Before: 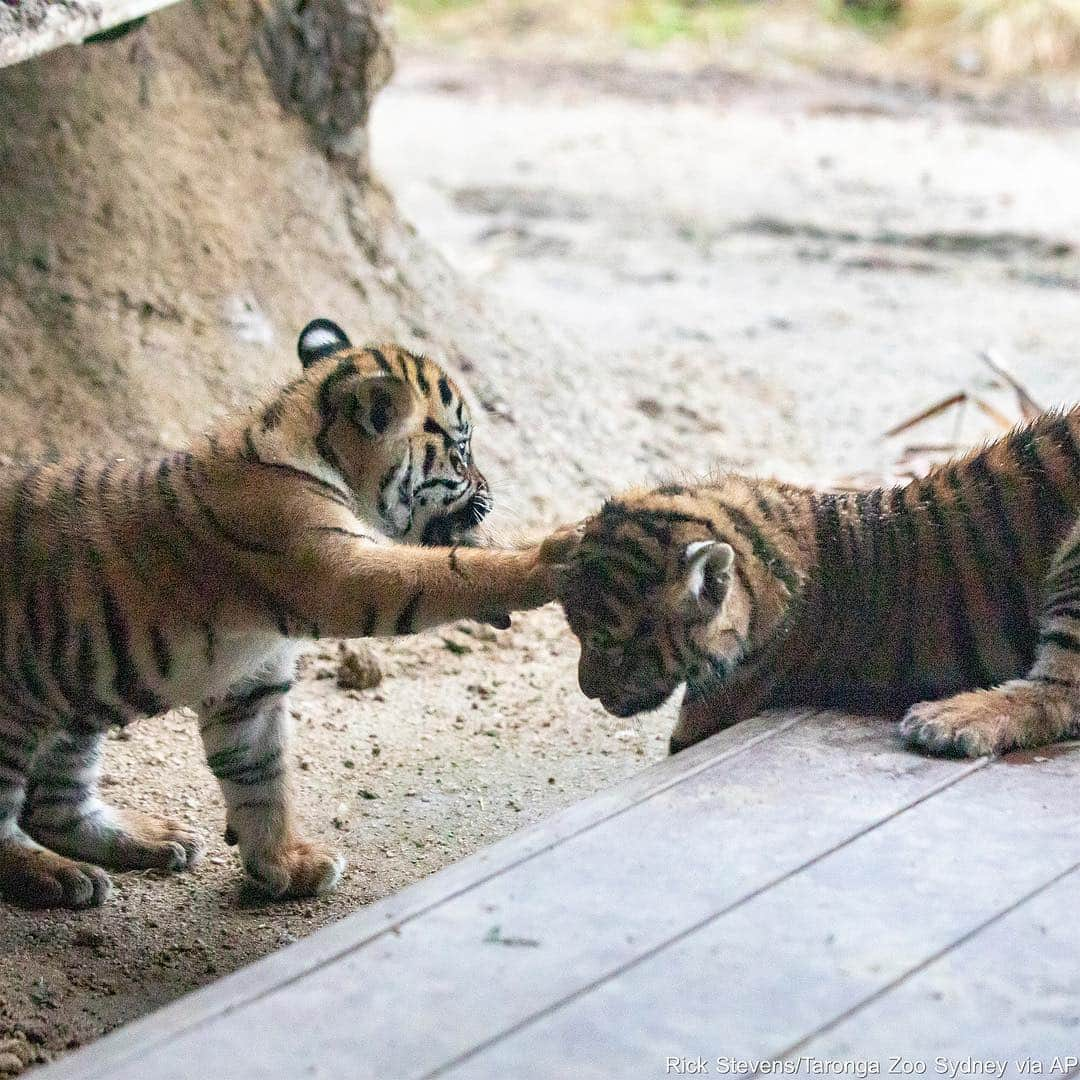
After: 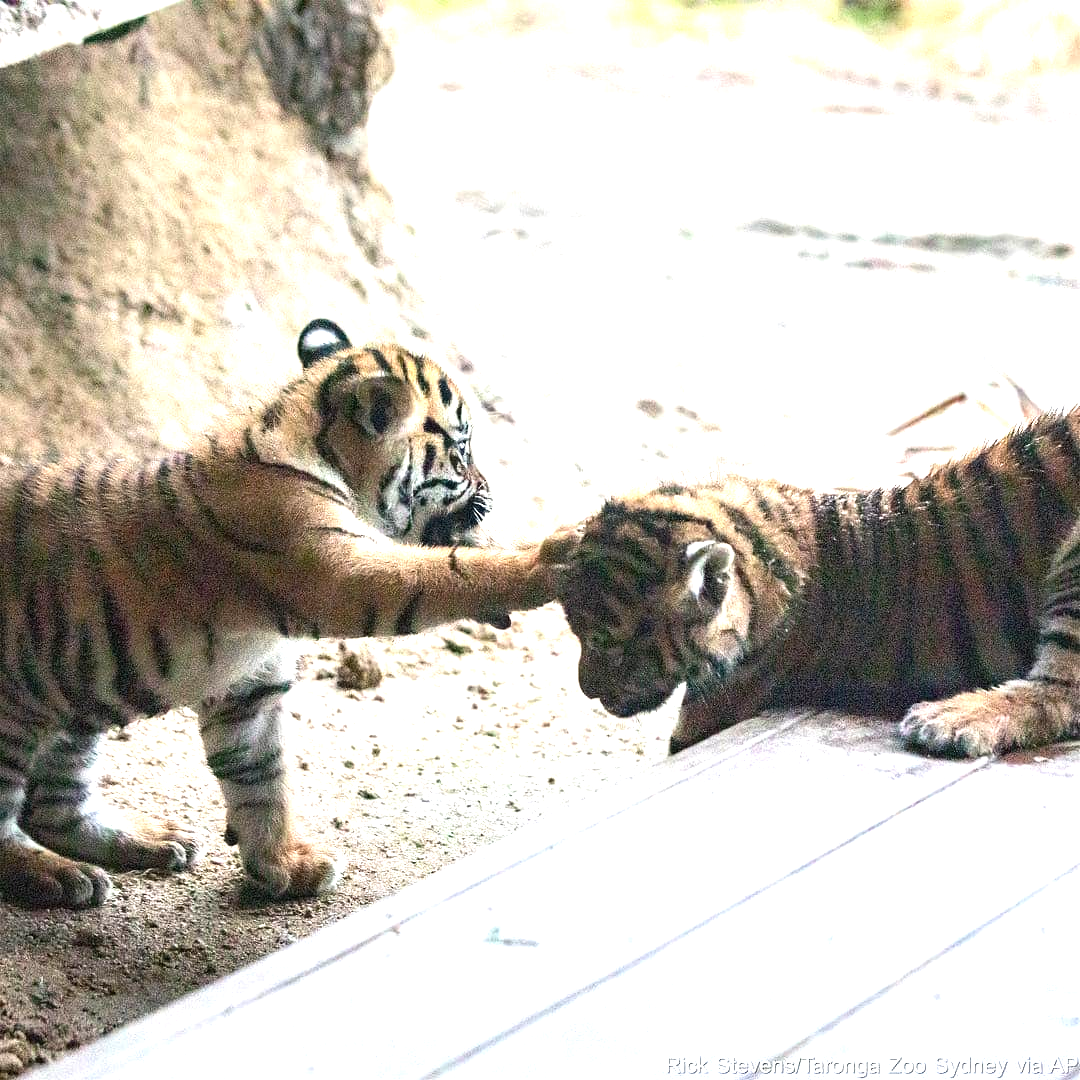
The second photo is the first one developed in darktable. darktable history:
exposure: black level correction 0, exposure 0.701 EV, compensate exposure bias true, compensate highlight preservation false
tone equalizer: -8 EV -0.001 EV, -7 EV 0.003 EV, -6 EV -0.003 EV, -5 EV -0.004 EV, -4 EV -0.086 EV, -3 EV -0.21 EV, -2 EV -0.29 EV, -1 EV 0.097 EV, +0 EV 0.306 EV
